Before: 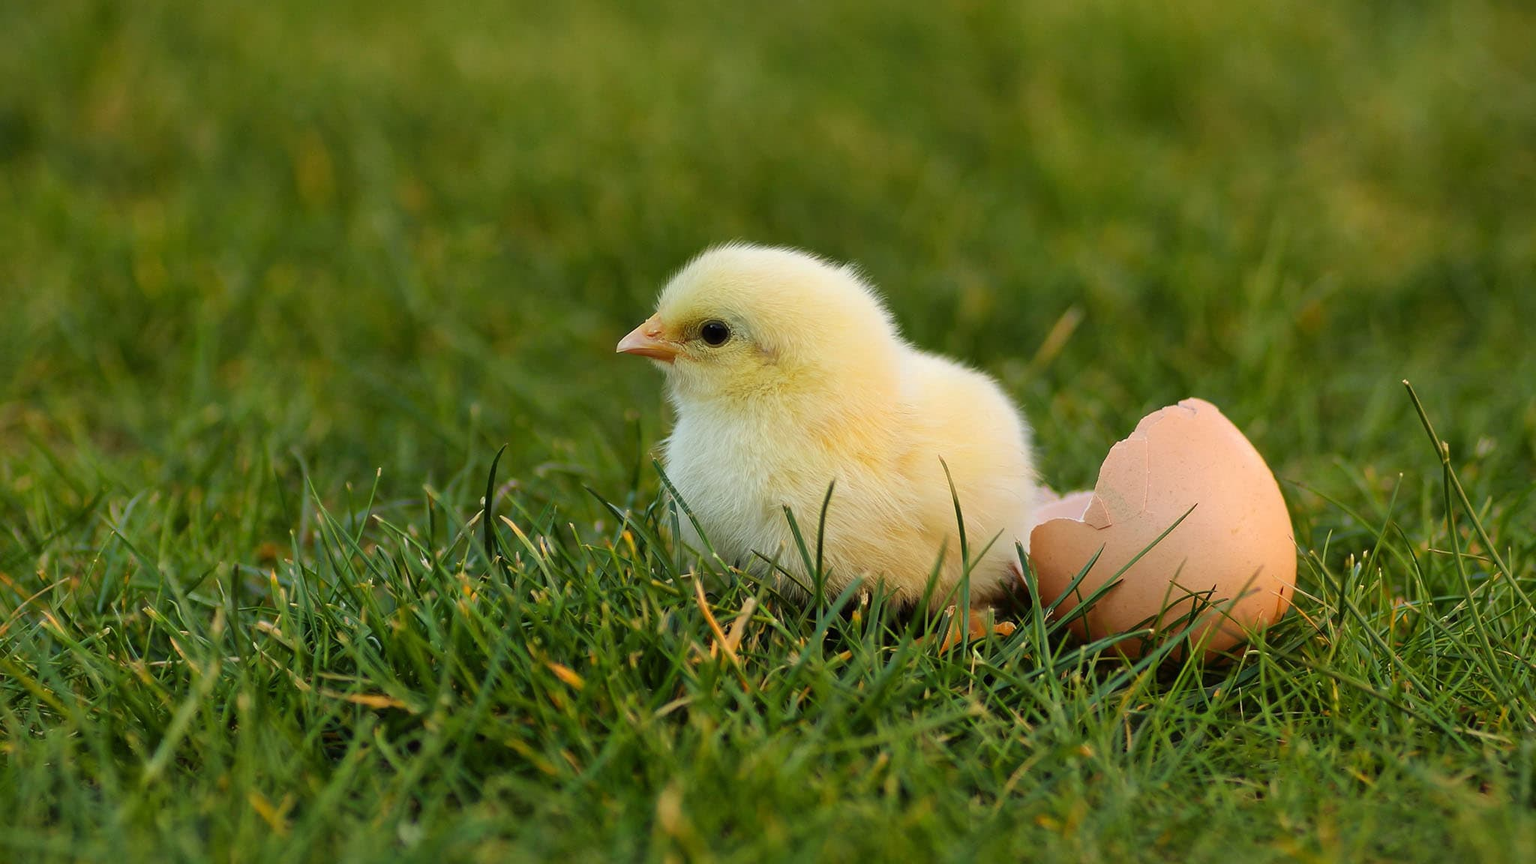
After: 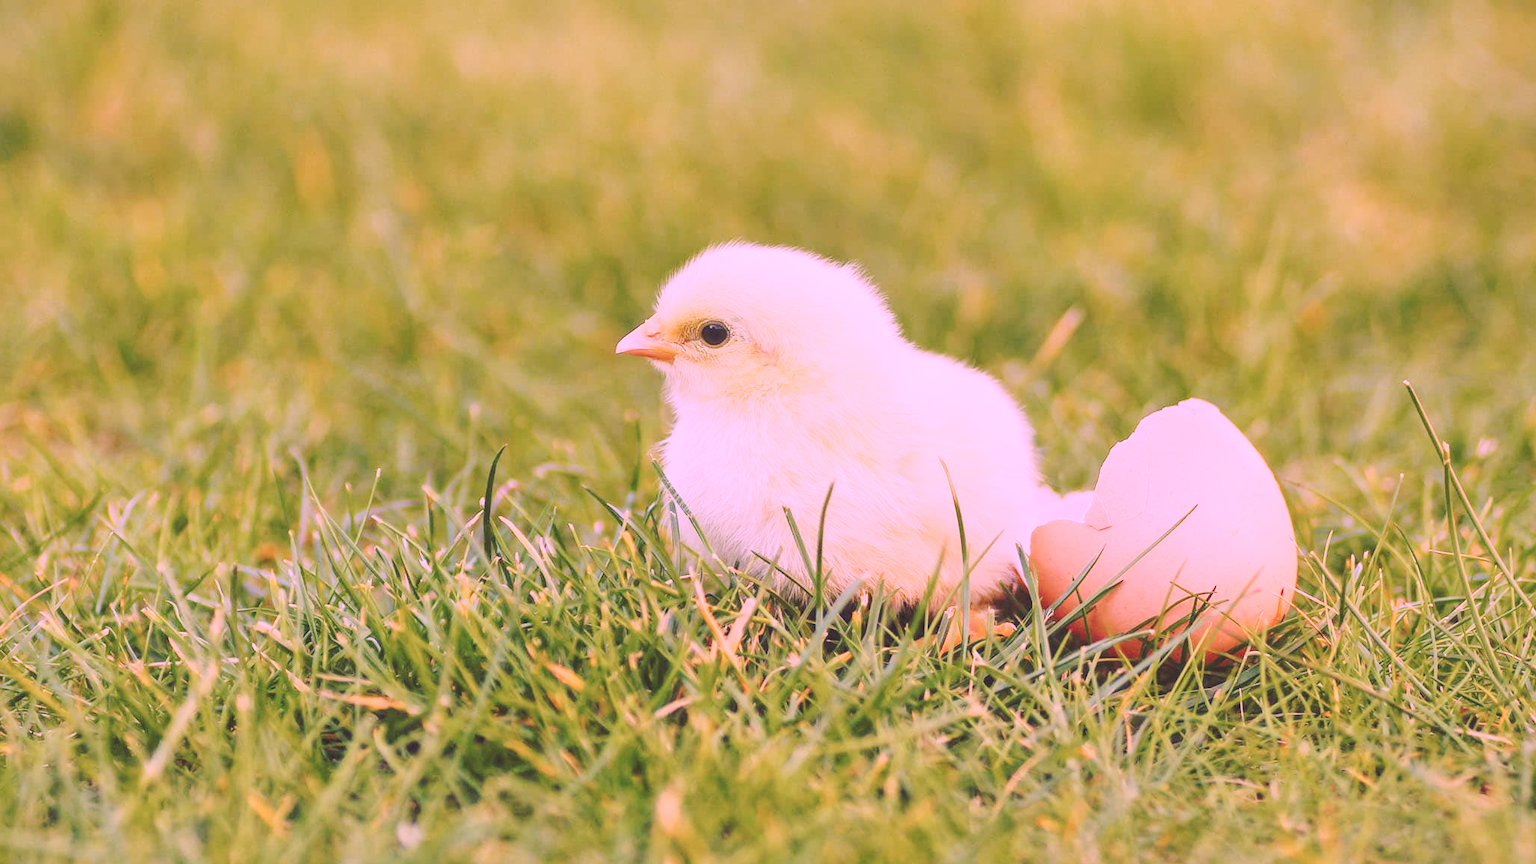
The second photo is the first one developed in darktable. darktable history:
local contrast: on, module defaults
crop and rotate: left 0.126%
color correction: highlights a* 19.5, highlights b* -11.53, saturation 1.69
contrast brightness saturation: contrast -0.26, saturation -0.43
exposure: black level correction 0, exposure 1.1 EV, compensate exposure bias true, compensate highlight preservation false
base curve: curves: ch0 [(0, 0.007) (0.028, 0.063) (0.121, 0.311) (0.46, 0.743) (0.859, 0.957) (1, 1)], preserve colors none
